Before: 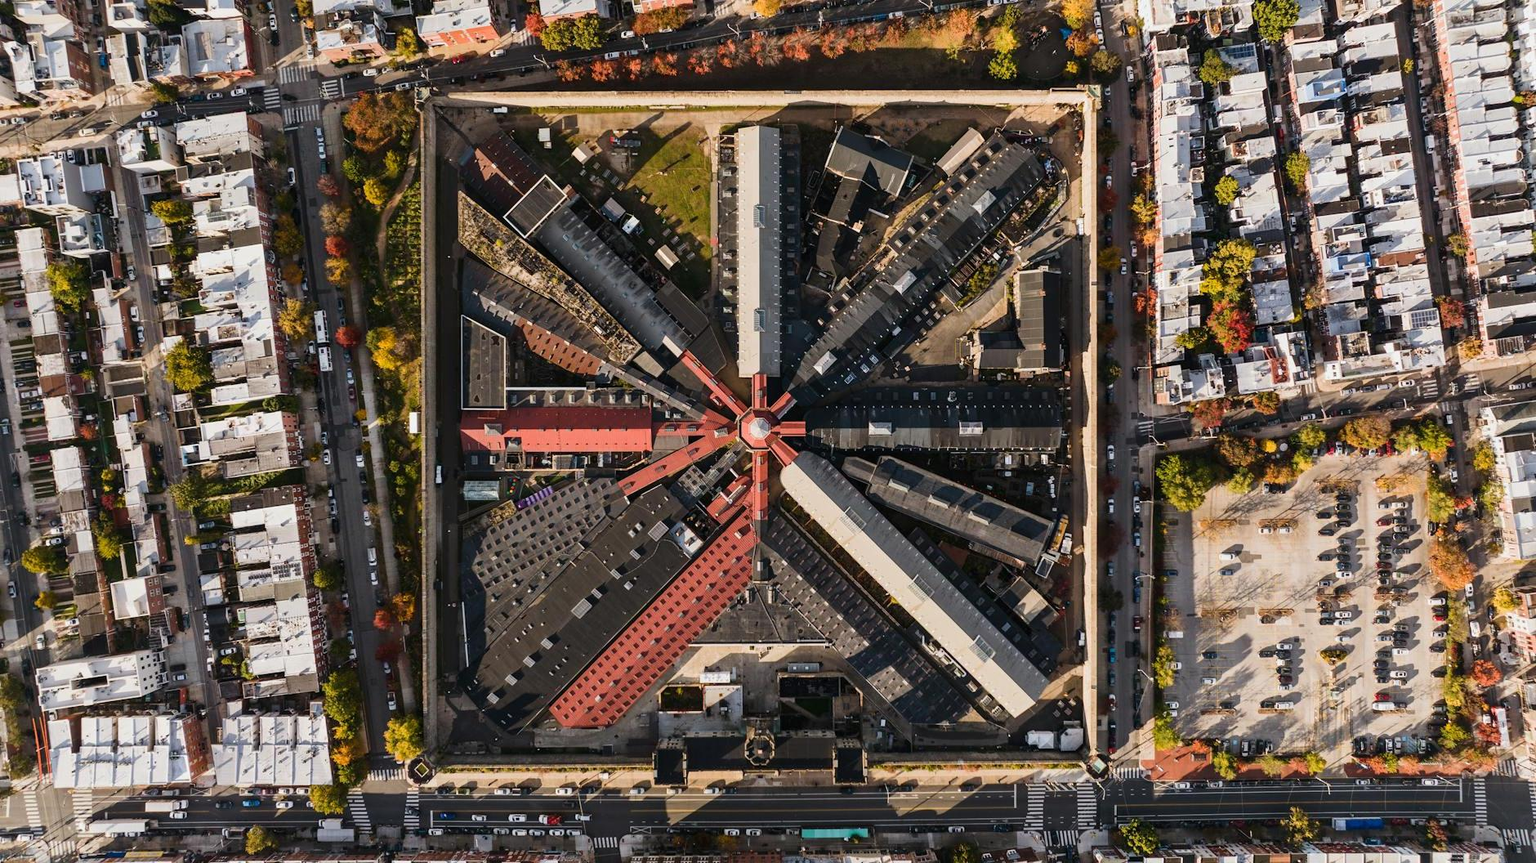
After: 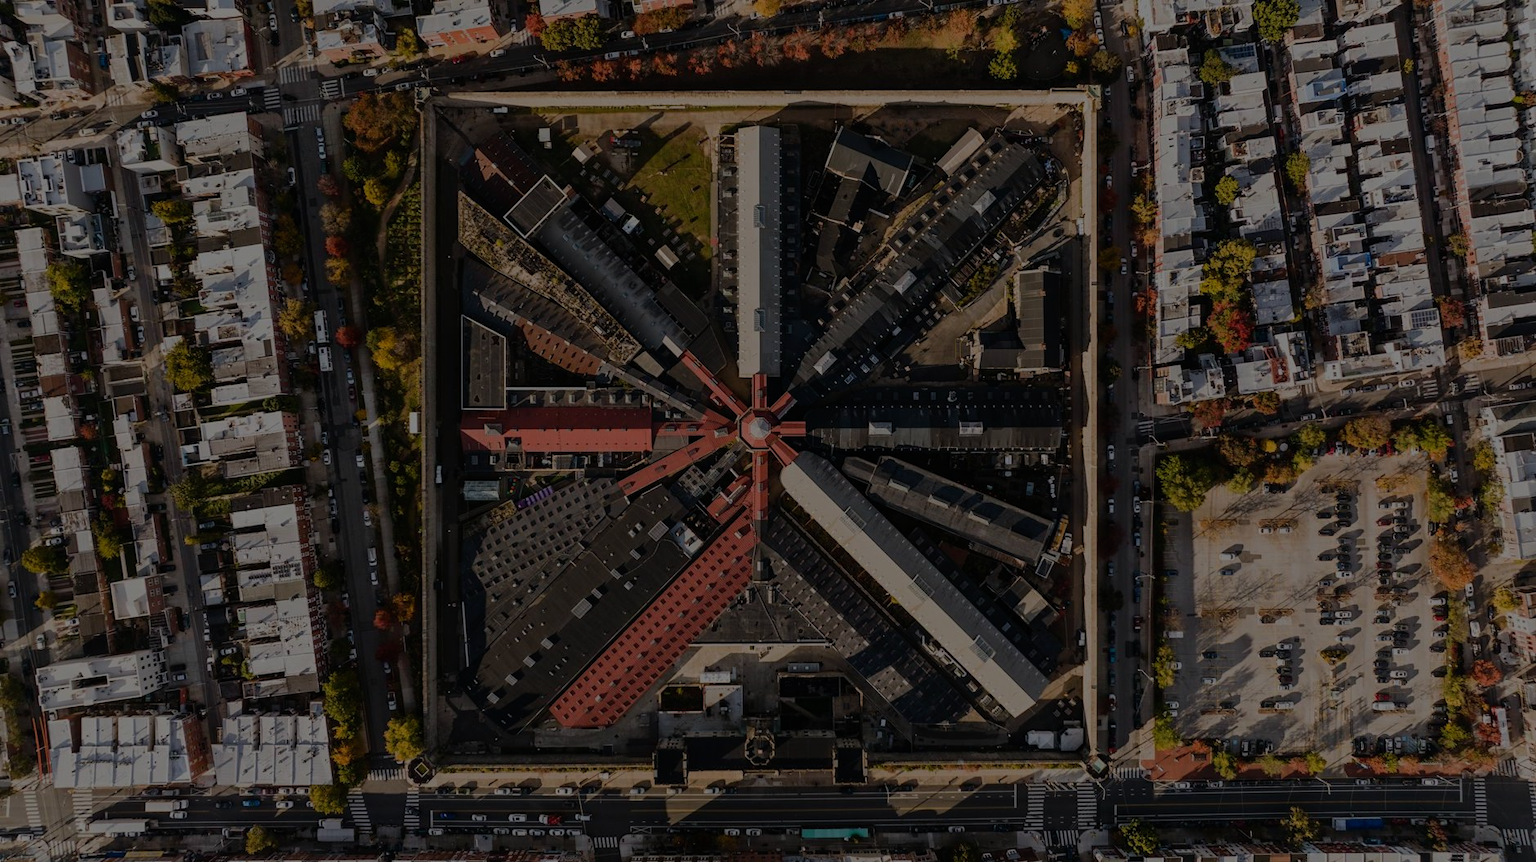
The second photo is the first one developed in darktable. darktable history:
exposure: exposure -2.036 EV, compensate highlight preservation false
